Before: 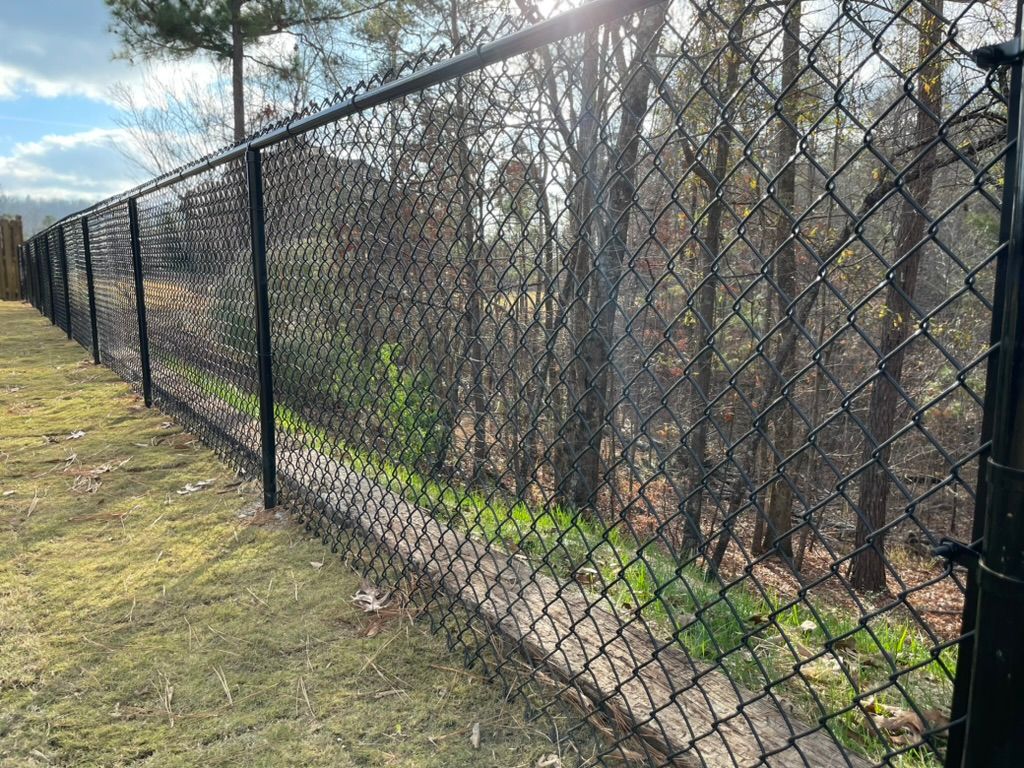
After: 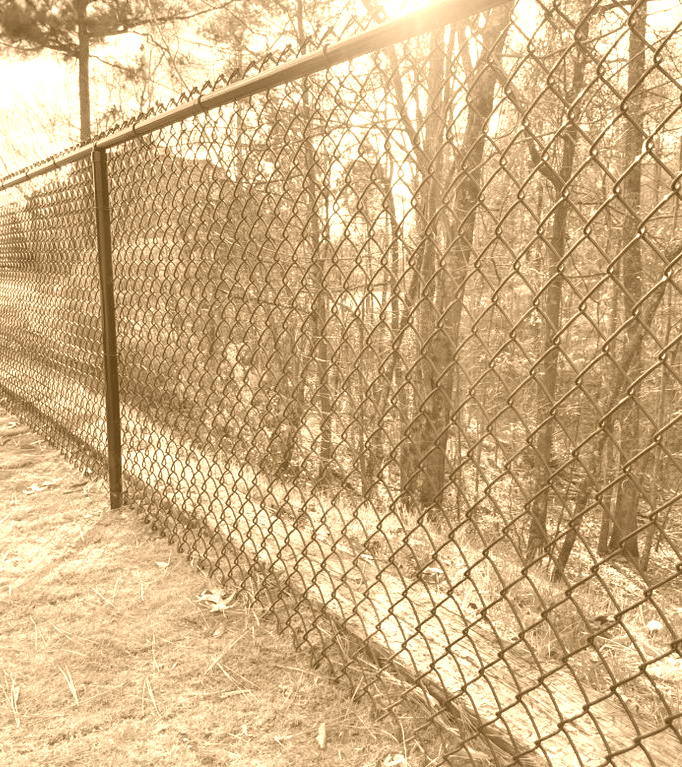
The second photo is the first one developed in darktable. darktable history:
colorize: hue 28.8°, source mix 100%
crop and rotate: left 15.055%, right 18.278%
